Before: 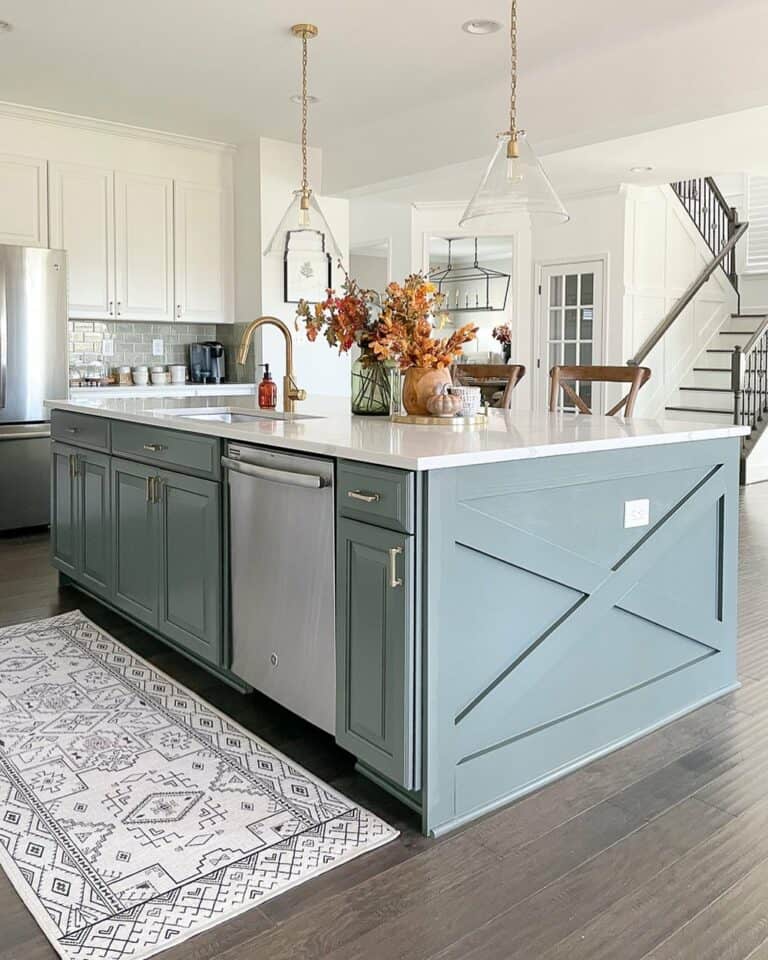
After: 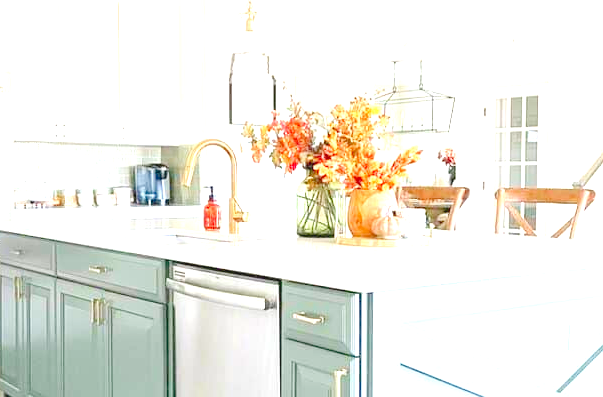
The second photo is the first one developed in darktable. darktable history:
levels: levels [0.008, 0.318, 0.836]
contrast brightness saturation: contrast -0.022, brightness -0.013, saturation 0.04
exposure: black level correction 0, exposure 1.107 EV, compensate highlight preservation false
crop: left 7.179%, top 18.645%, right 14.258%, bottom 39.919%
